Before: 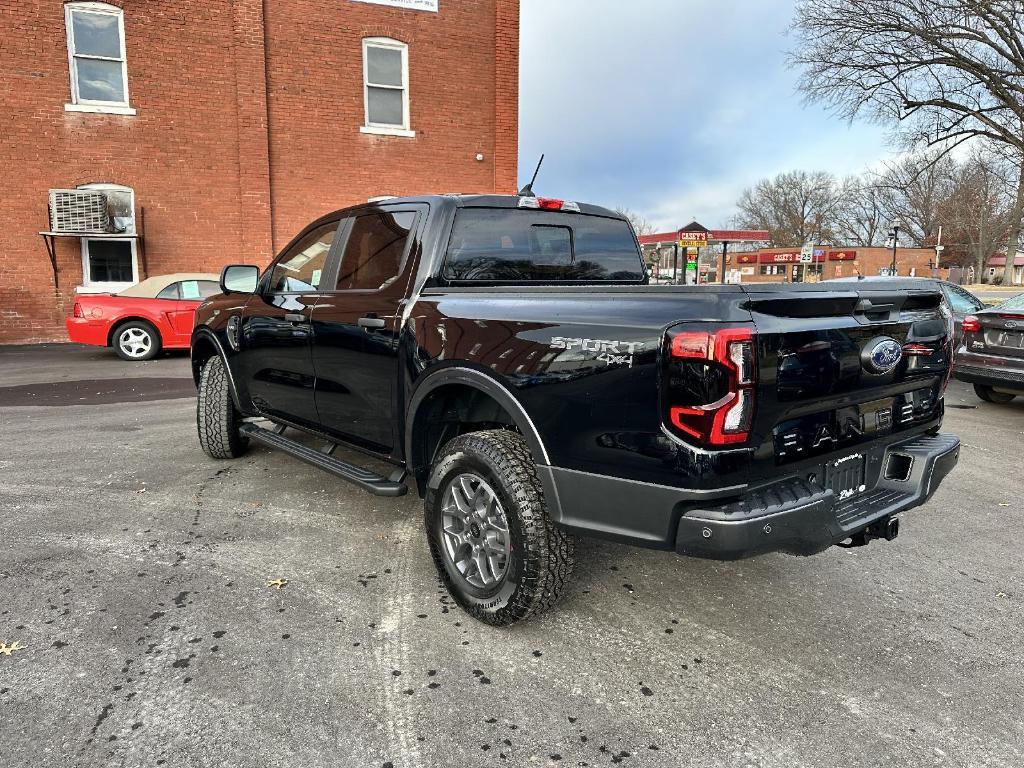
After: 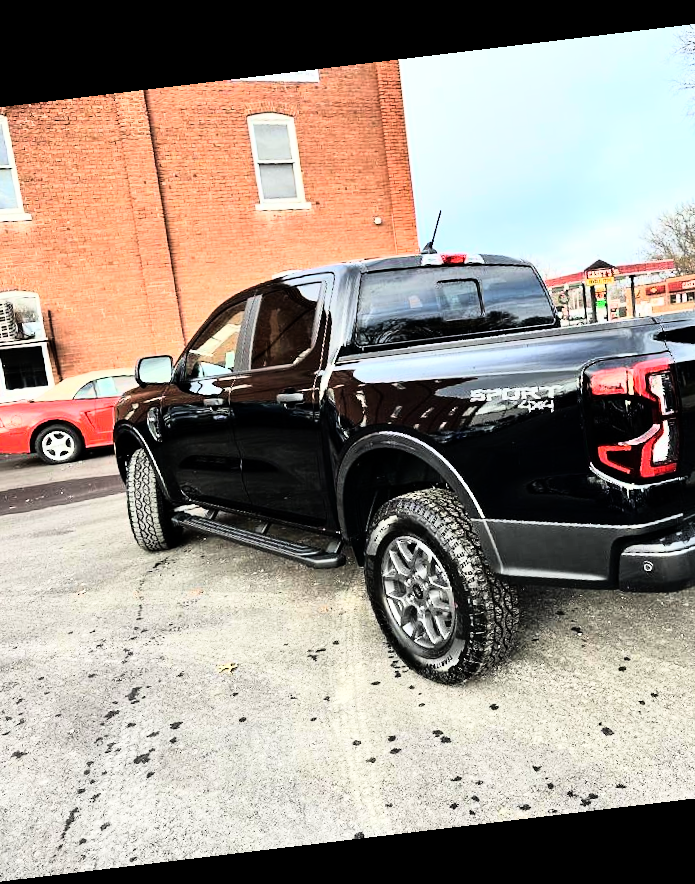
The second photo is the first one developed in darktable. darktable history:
crop: left 10.644%, right 26.528%
rgb curve: curves: ch0 [(0, 0) (0.21, 0.15) (0.24, 0.21) (0.5, 0.75) (0.75, 0.96) (0.89, 0.99) (1, 1)]; ch1 [(0, 0.02) (0.21, 0.13) (0.25, 0.2) (0.5, 0.67) (0.75, 0.9) (0.89, 0.97) (1, 1)]; ch2 [(0, 0.02) (0.21, 0.13) (0.25, 0.2) (0.5, 0.67) (0.75, 0.9) (0.89, 0.97) (1, 1)], compensate middle gray true
rotate and perspective: rotation -6.83°, automatic cropping off
